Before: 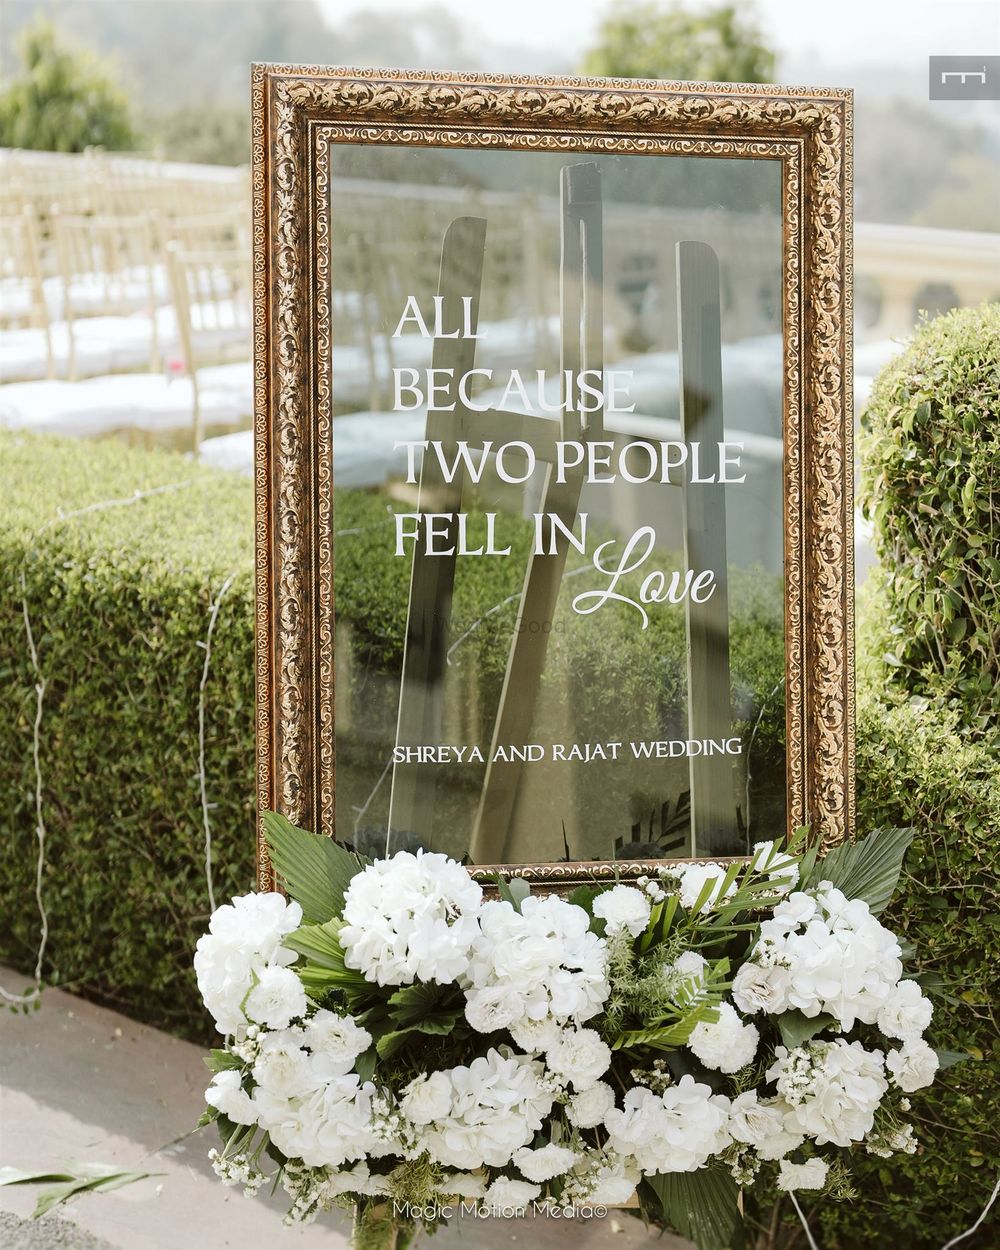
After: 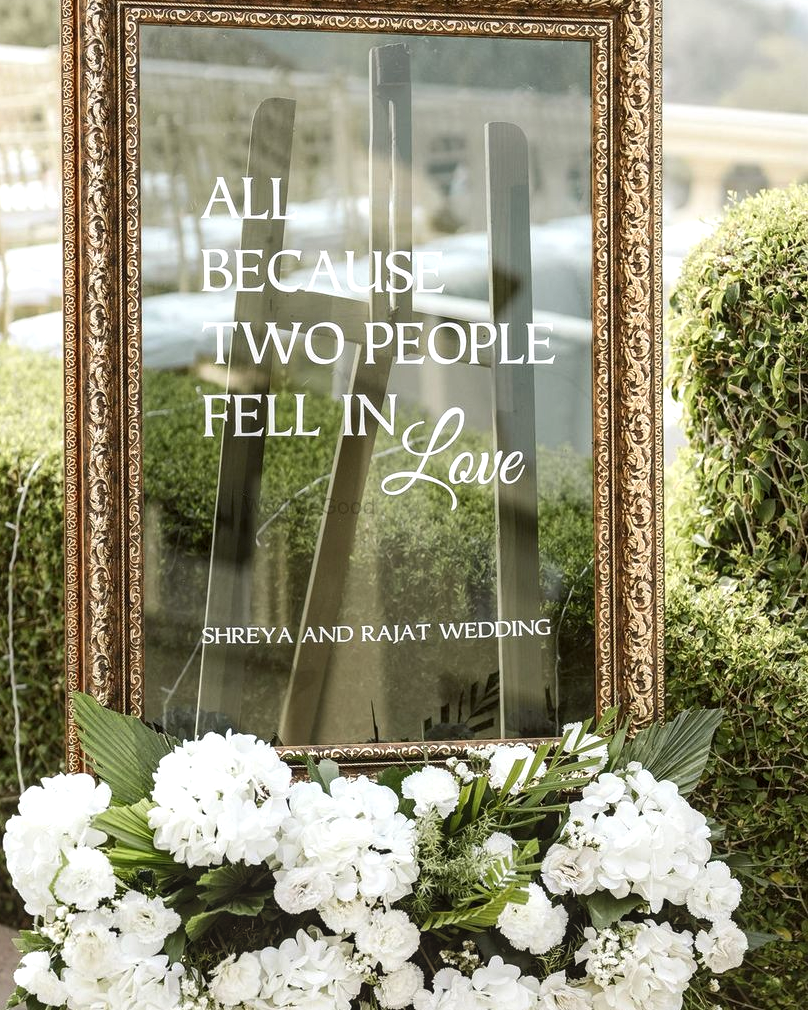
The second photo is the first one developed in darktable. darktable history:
white balance: emerald 1
tone equalizer: -8 EV -0.001 EV, -7 EV 0.001 EV, -6 EV -0.002 EV, -5 EV -0.003 EV, -4 EV -0.062 EV, -3 EV -0.222 EV, -2 EV -0.267 EV, -1 EV 0.105 EV, +0 EV 0.303 EV
local contrast: on, module defaults
crop: left 19.159%, top 9.58%, bottom 9.58%
